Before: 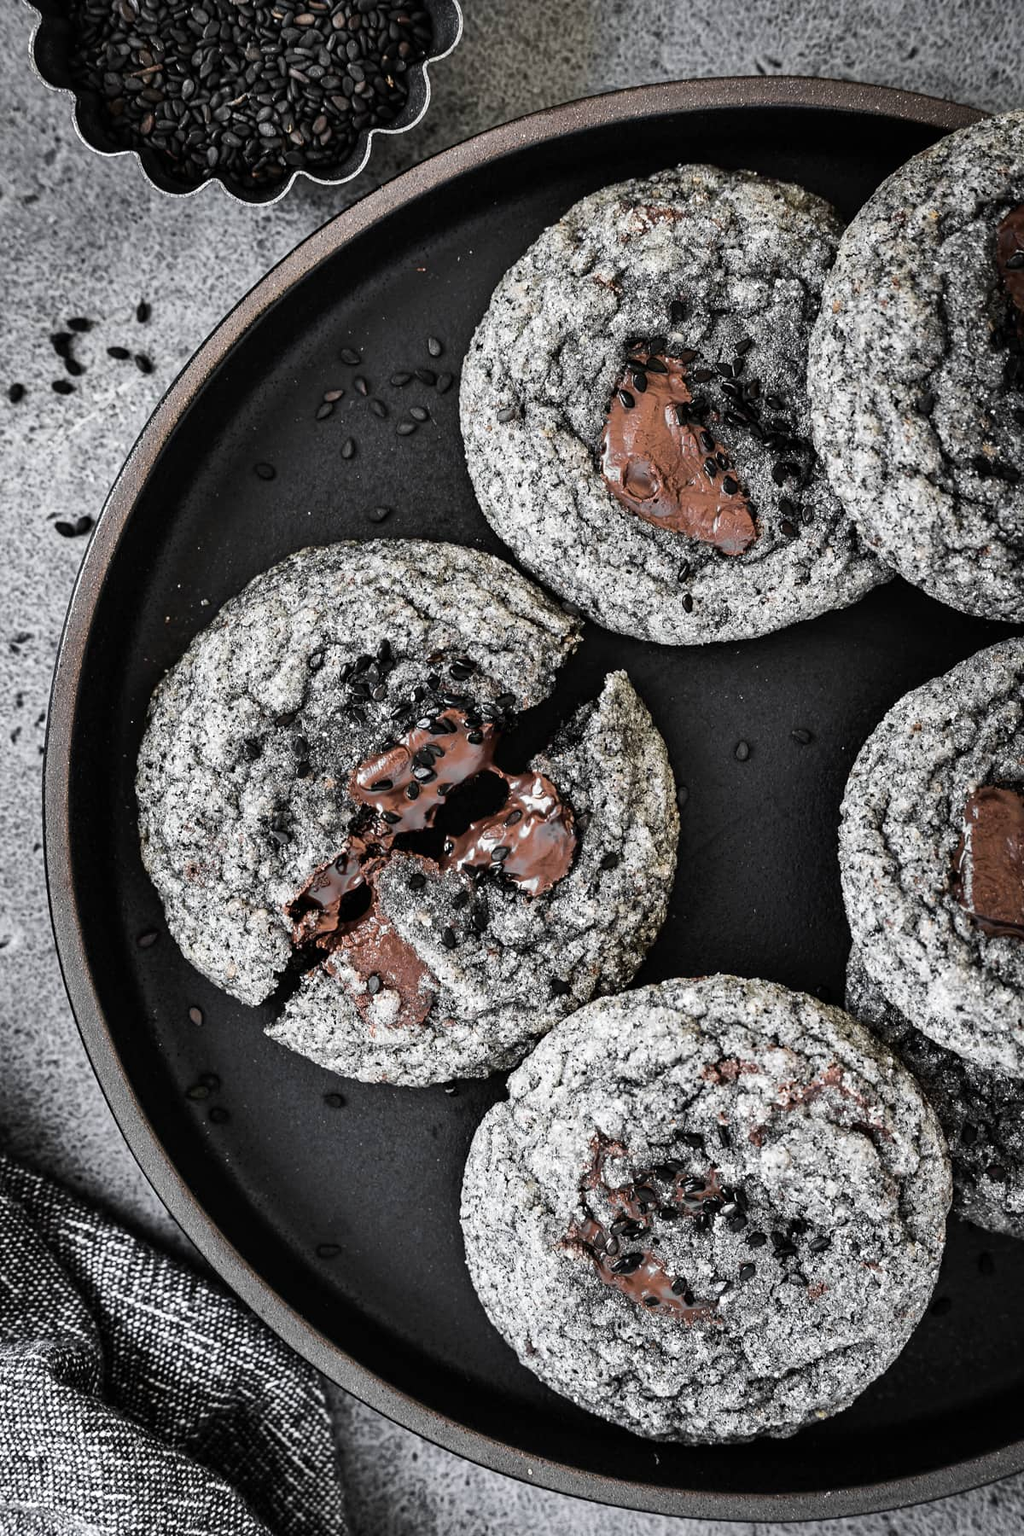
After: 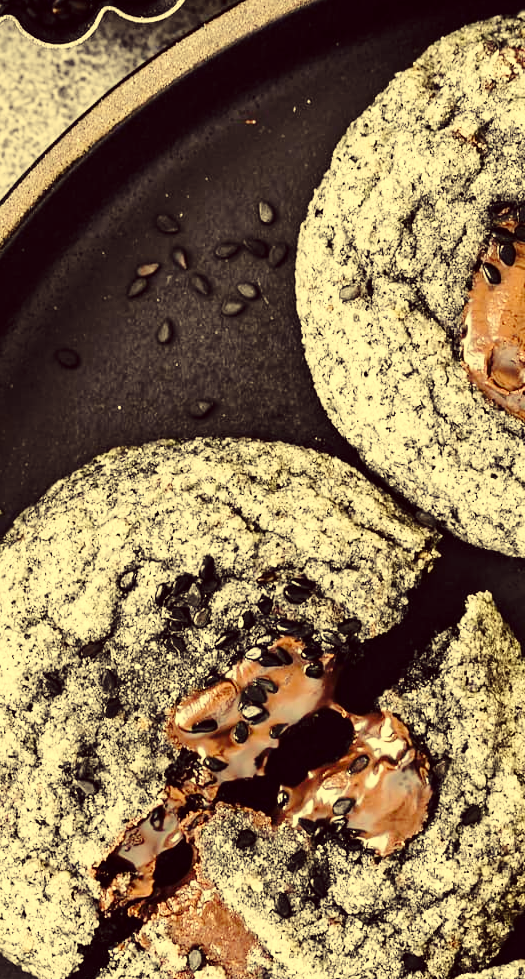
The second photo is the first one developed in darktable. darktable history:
base curve: curves: ch0 [(0, 0) (0.028, 0.03) (0.121, 0.232) (0.46, 0.748) (0.859, 0.968) (1, 1)], preserve colors none
crop: left 20.271%, top 10.829%, right 35.918%, bottom 34.735%
color correction: highlights a* -0.387, highlights b* 39.94, shadows a* 9.21, shadows b* -0.757
